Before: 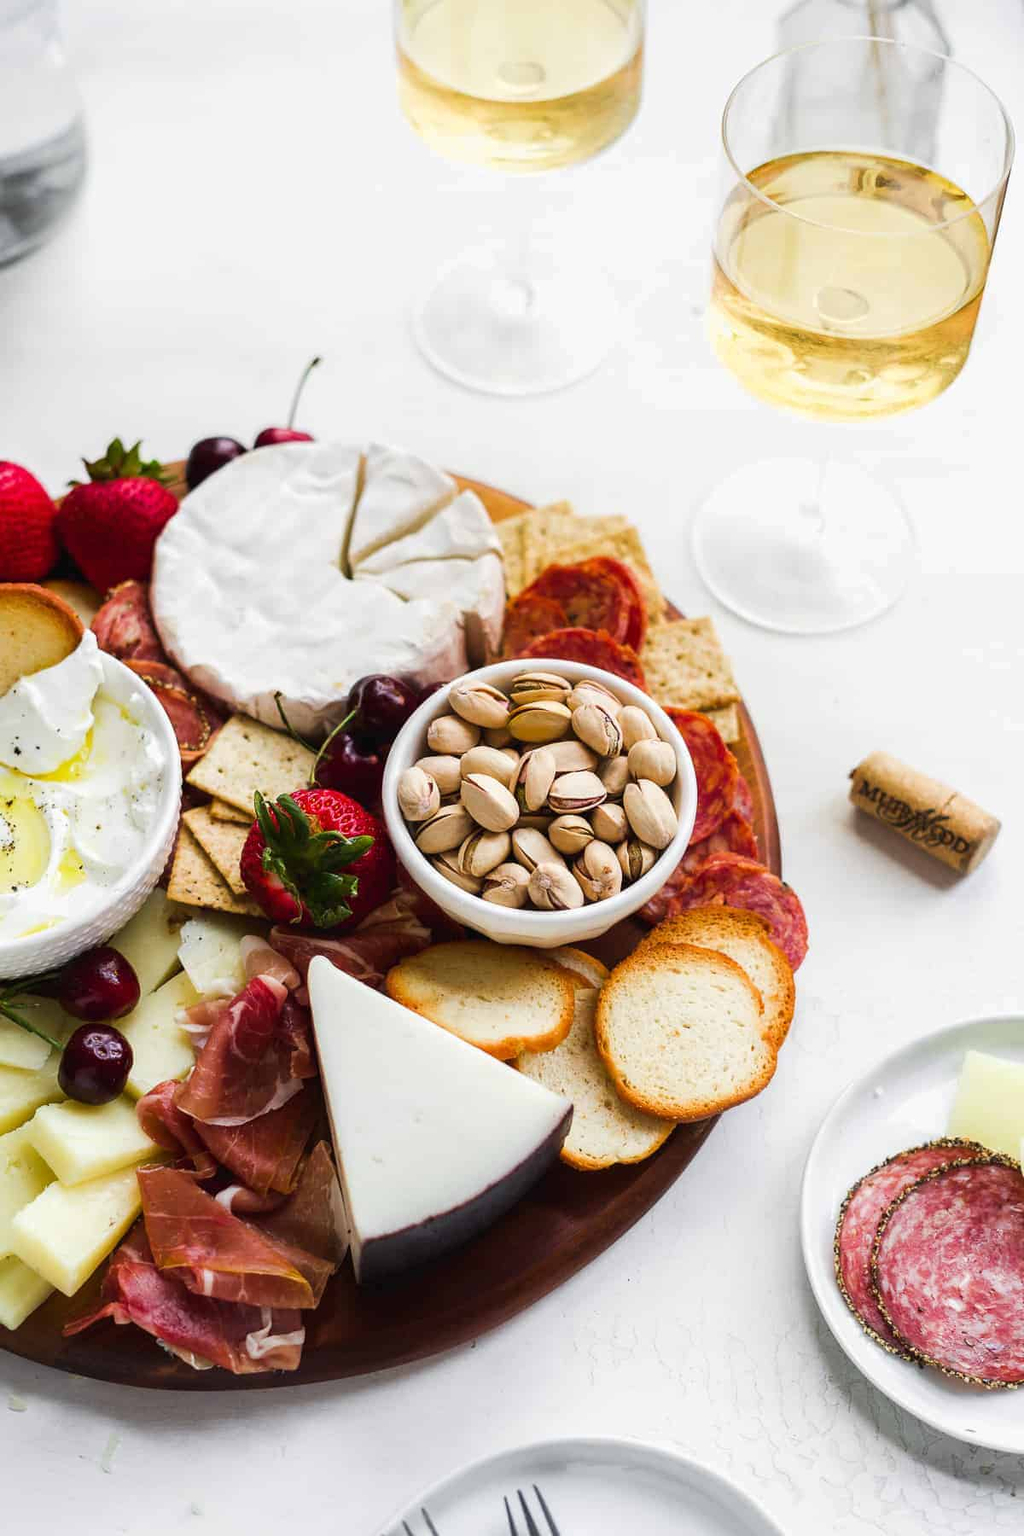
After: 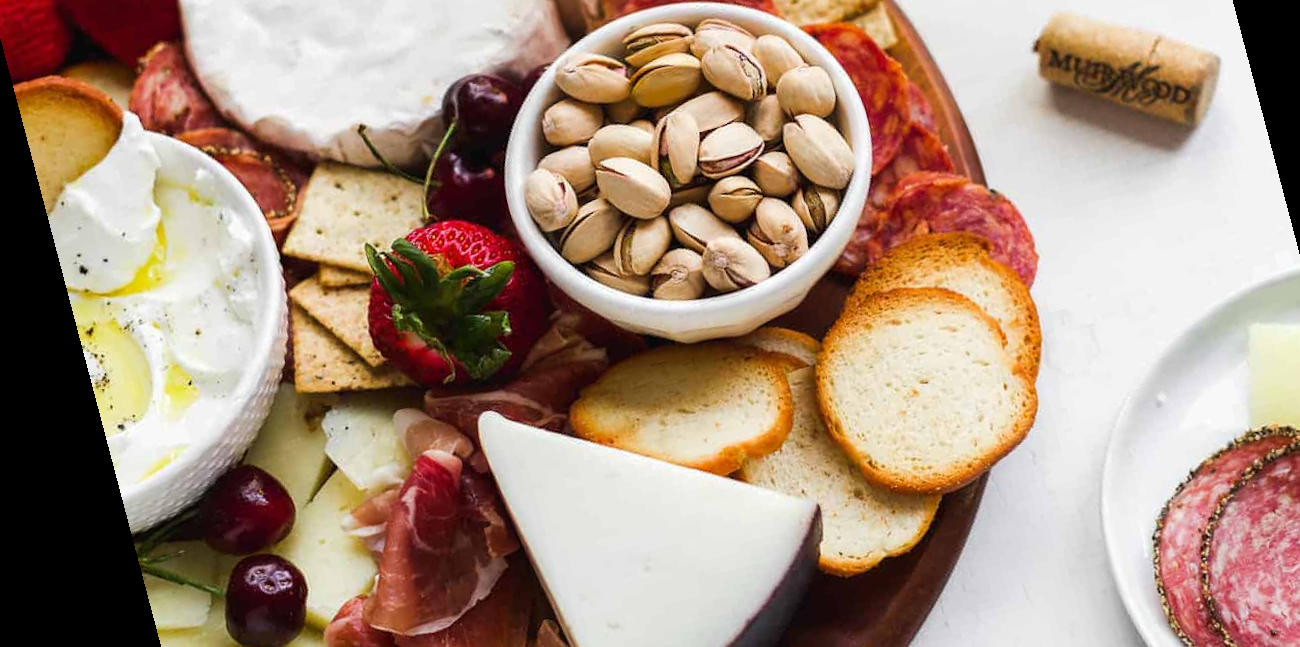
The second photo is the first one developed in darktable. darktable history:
rotate and perspective: rotation -14.8°, crop left 0.1, crop right 0.903, crop top 0.25, crop bottom 0.748
crop and rotate: top 36.435%
